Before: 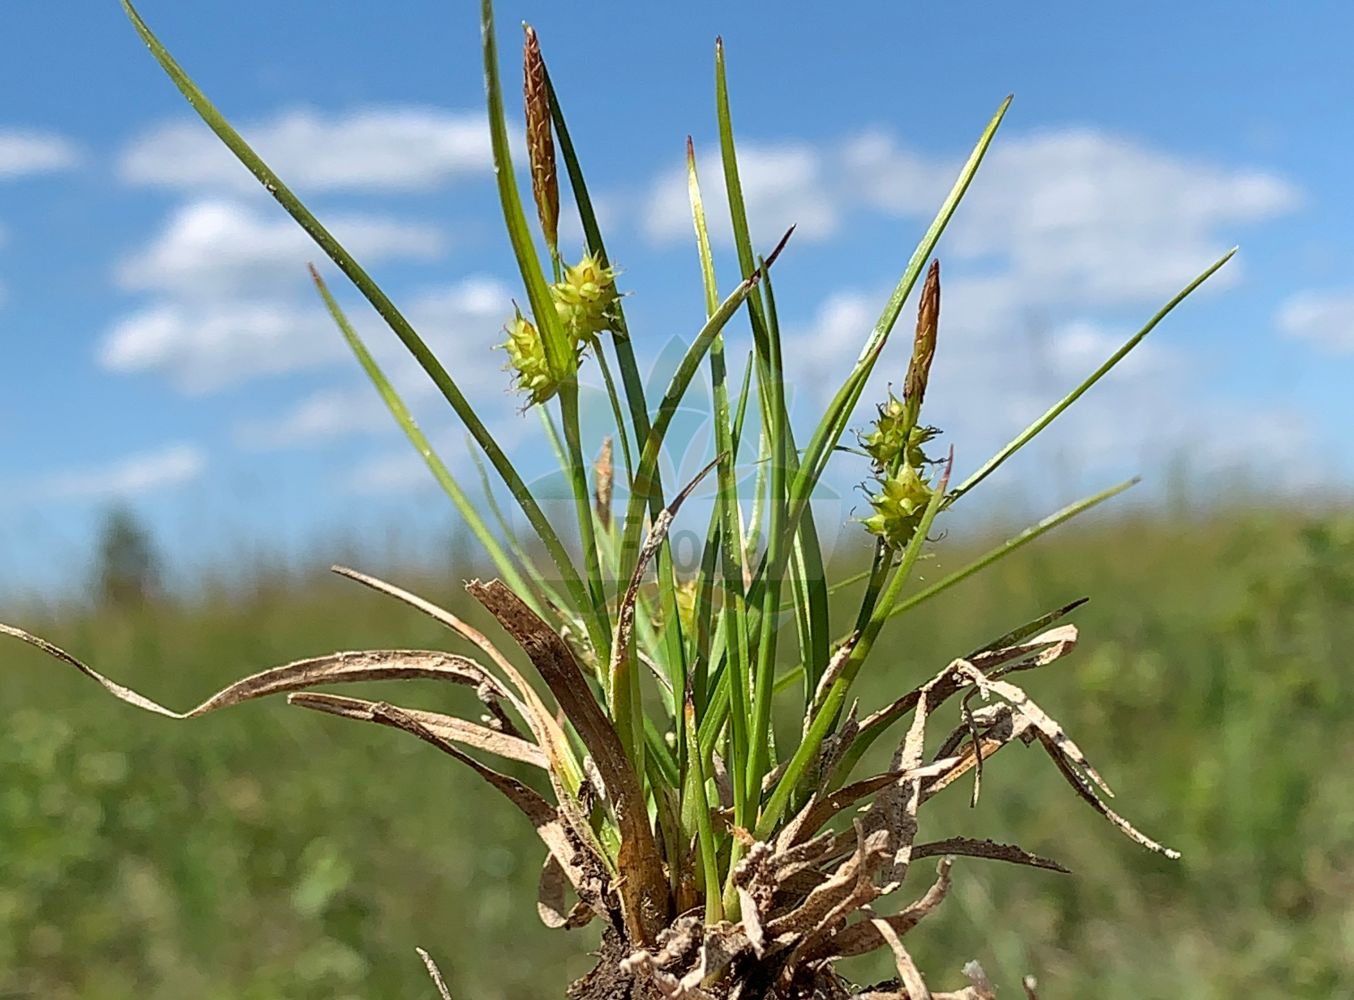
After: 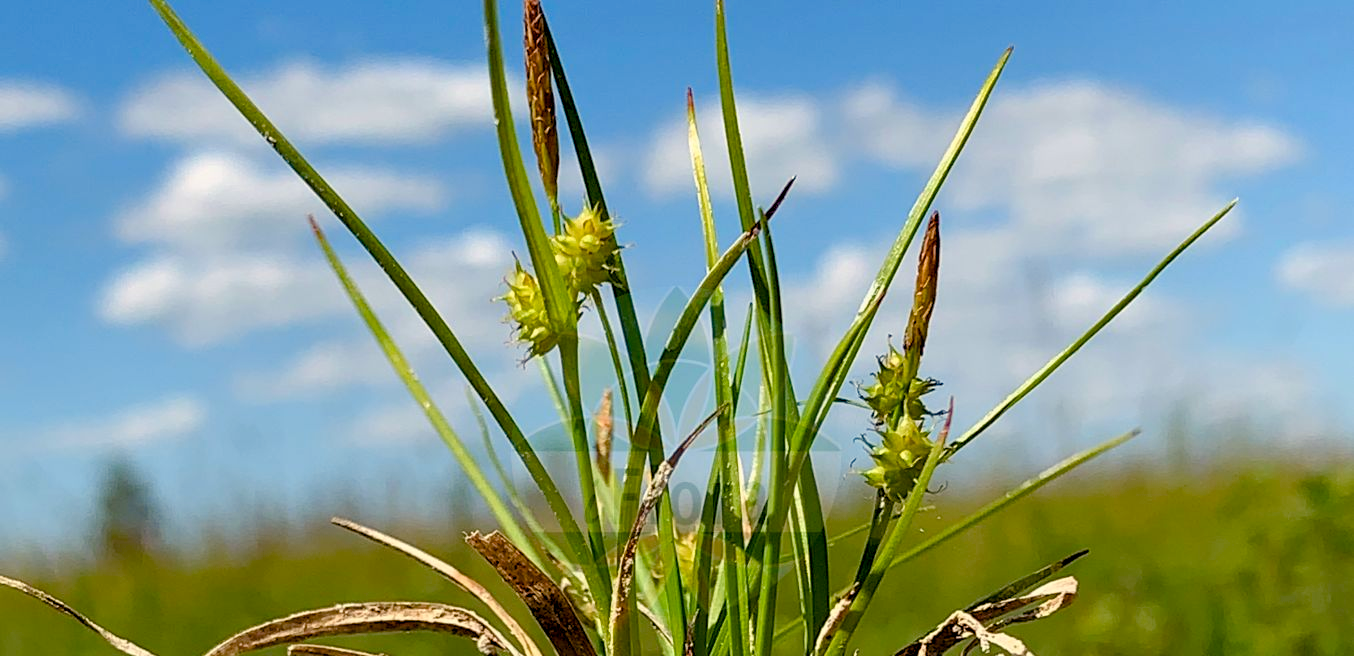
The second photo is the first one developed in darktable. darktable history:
crop and rotate: top 4.848%, bottom 29.503%
color balance rgb: shadows lift › chroma 3%, shadows lift › hue 280.8°, power › hue 330°, highlights gain › chroma 3%, highlights gain › hue 75.6°, global offset › luminance -1%, perceptual saturation grading › global saturation 20%, perceptual saturation grading › highlights -25%, perceptual saturation grading › shadows 50%, global vibrance 20%
